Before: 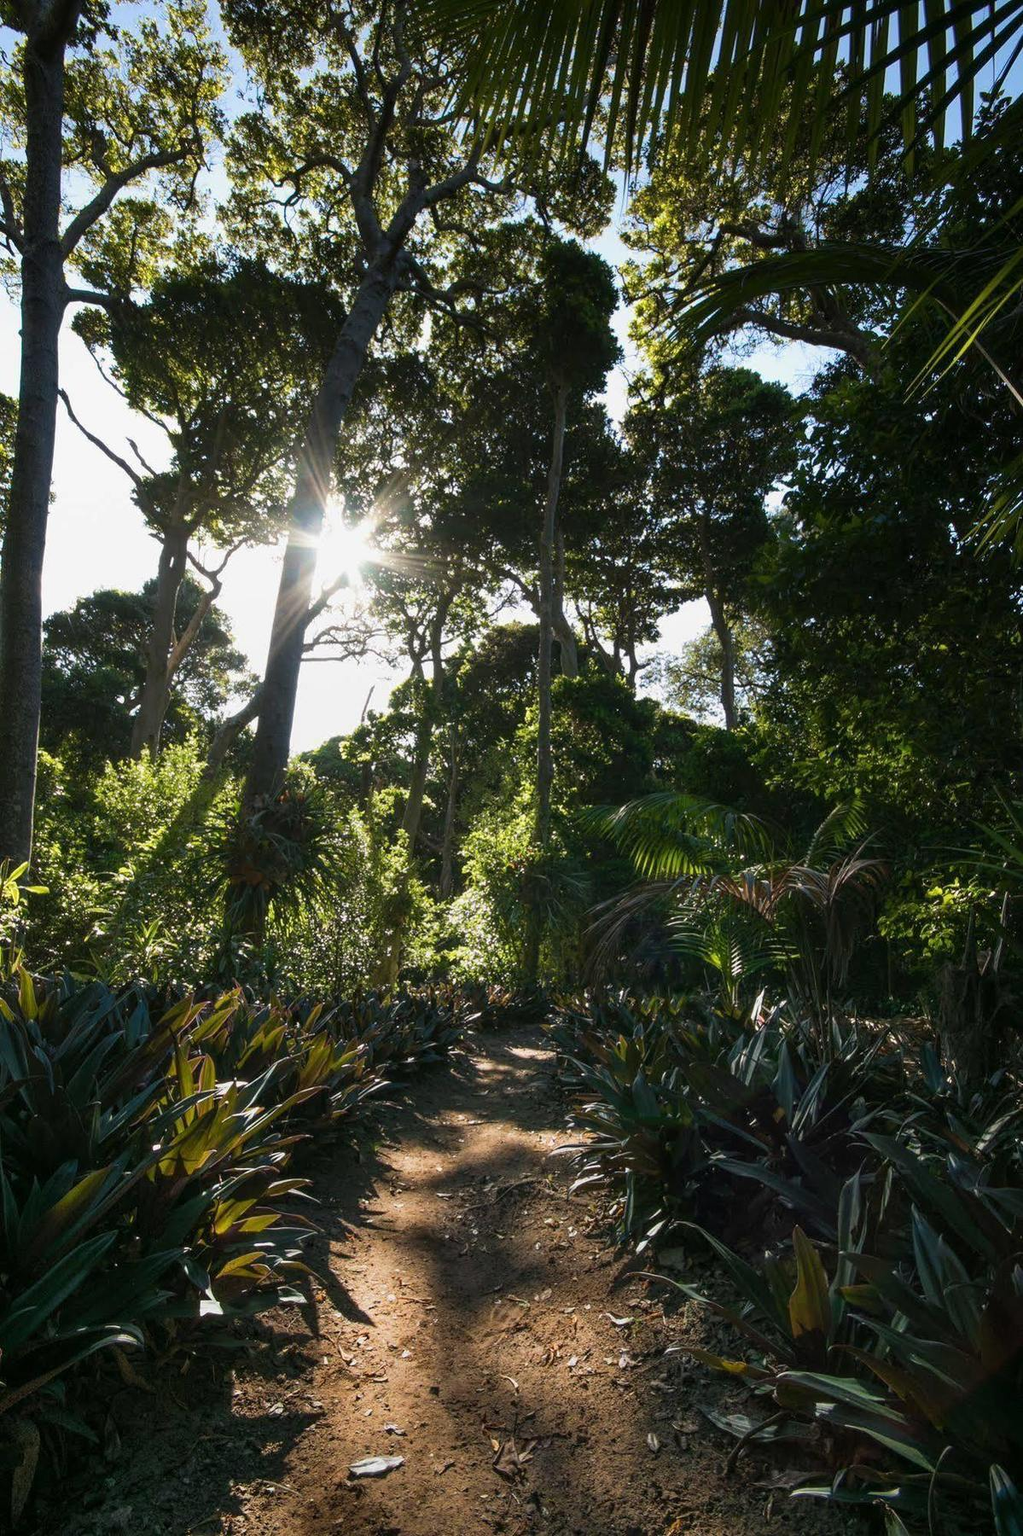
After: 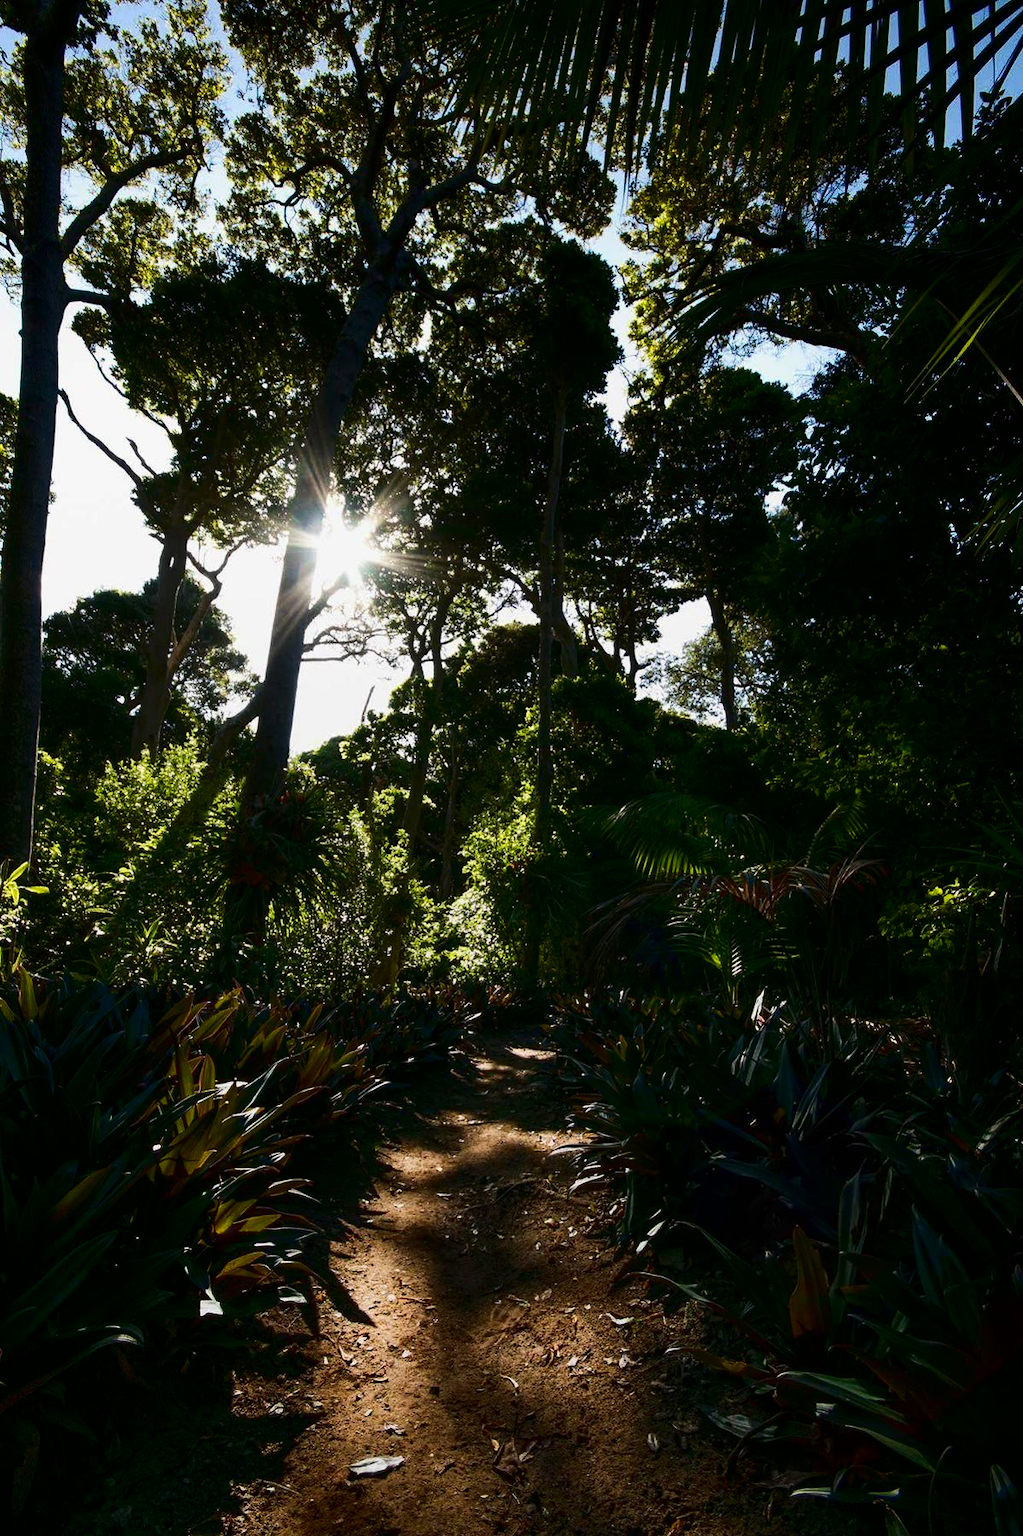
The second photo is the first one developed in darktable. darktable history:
shadows and highlights: shadows -25.59, highlights 49.54, soften with gaussian
contrast brightness saturation: contrast 0.19, brightness -0.243, saturation 0.115
